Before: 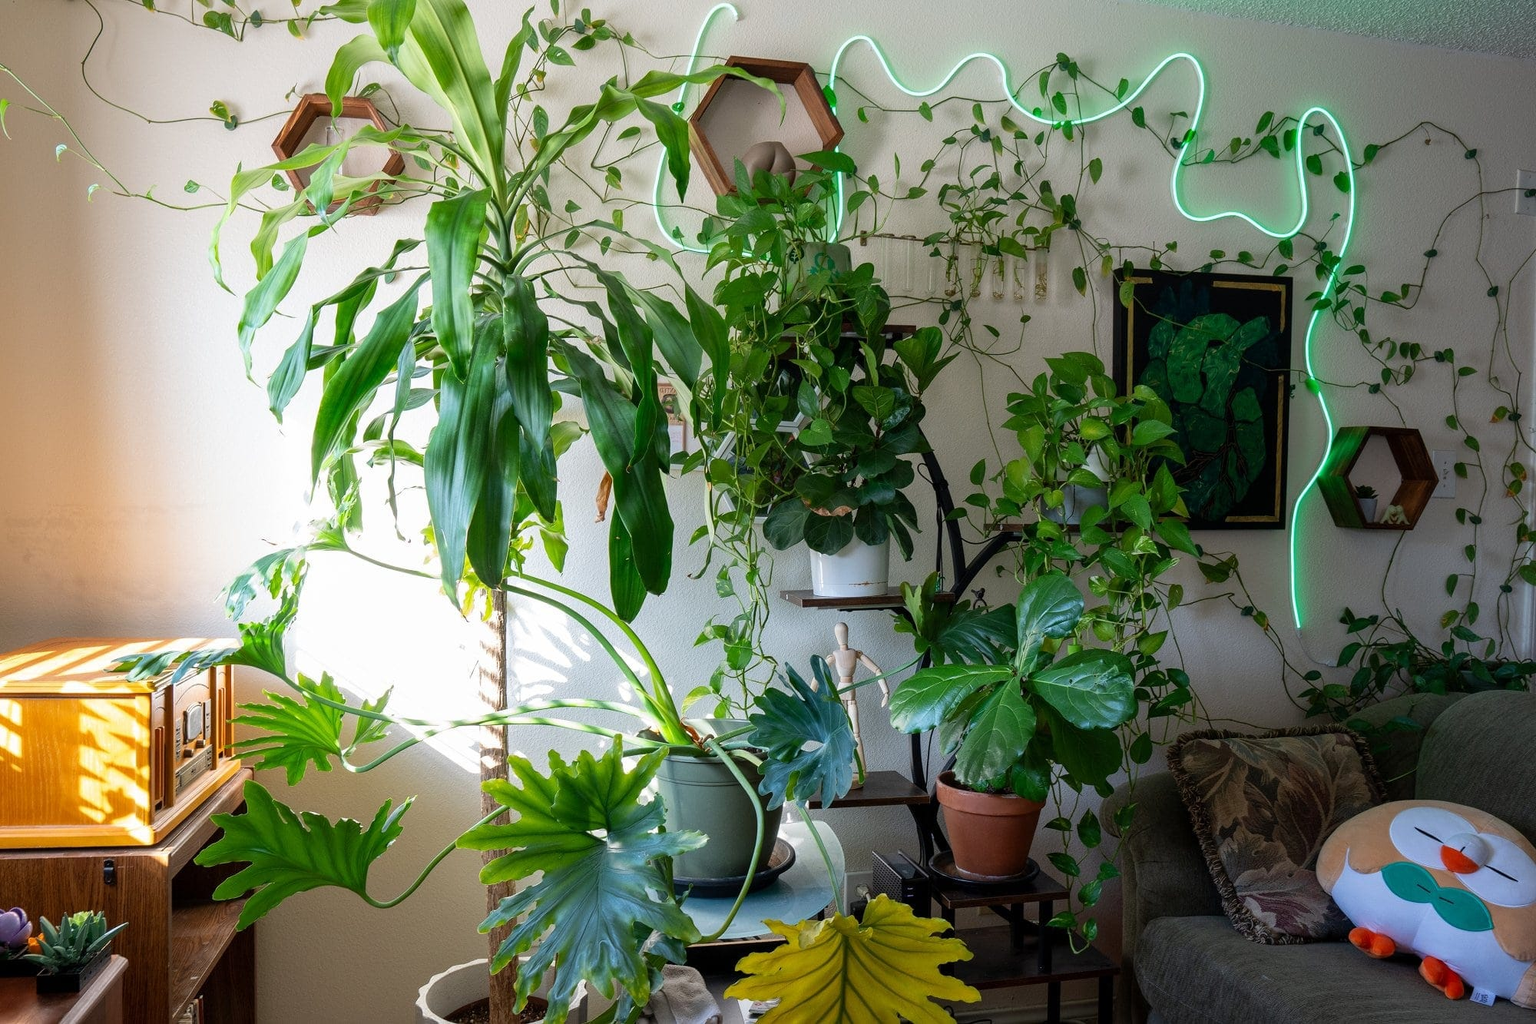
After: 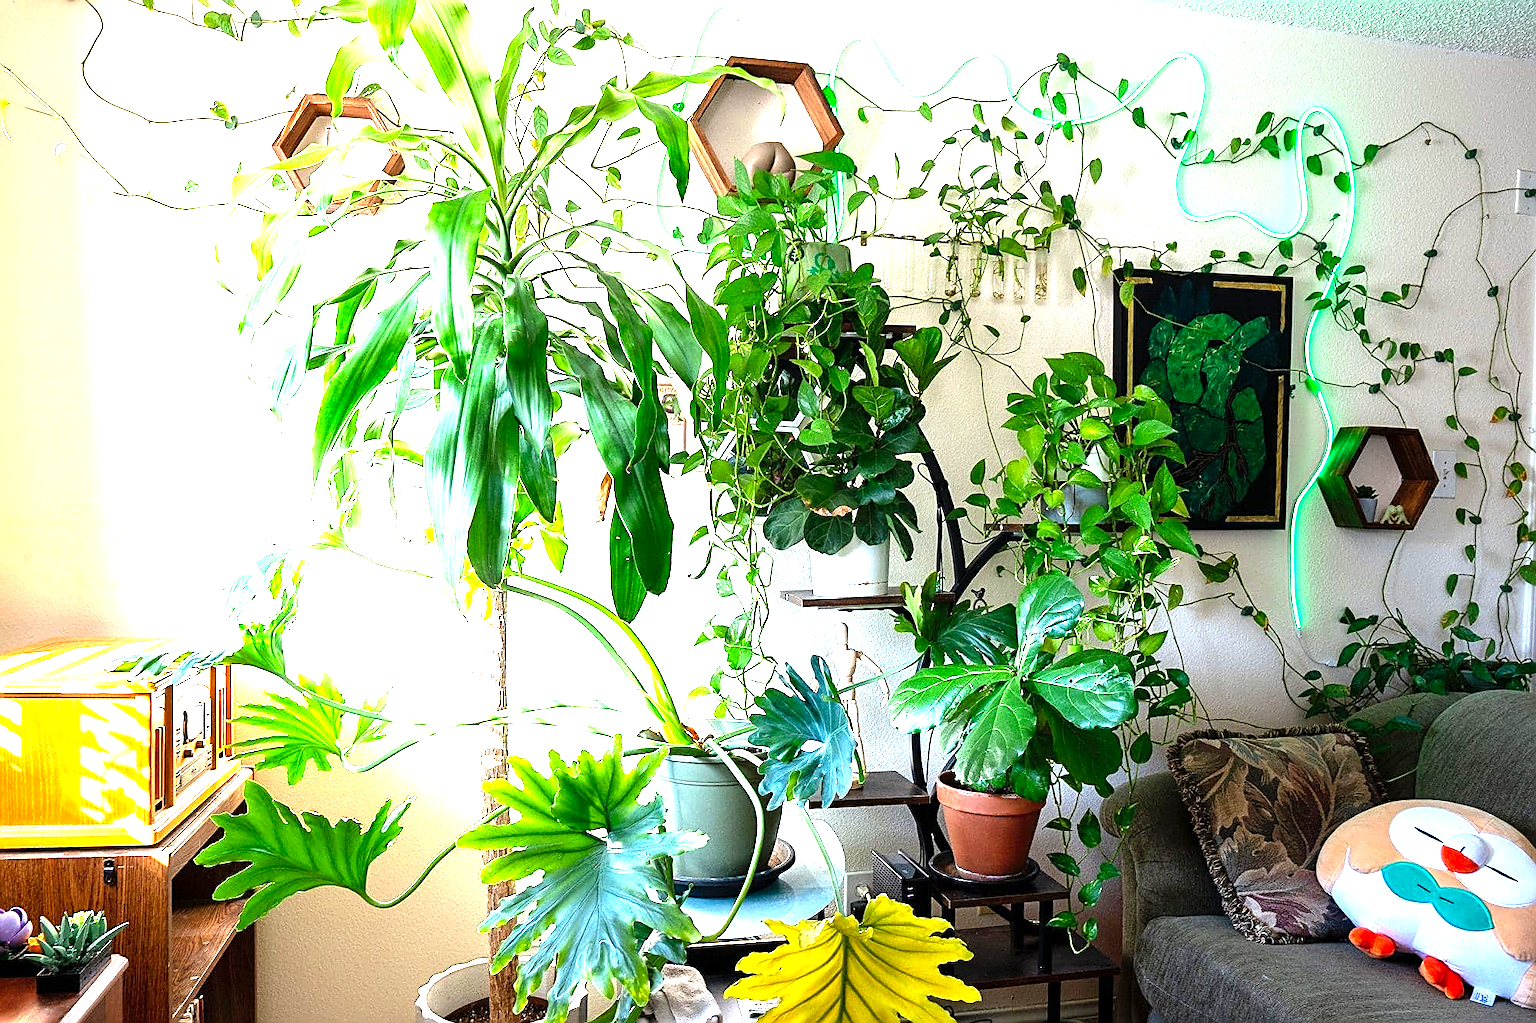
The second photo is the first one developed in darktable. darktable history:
levels: levels [0, 0.281, 0.562]
sharpen: amount 0.747
